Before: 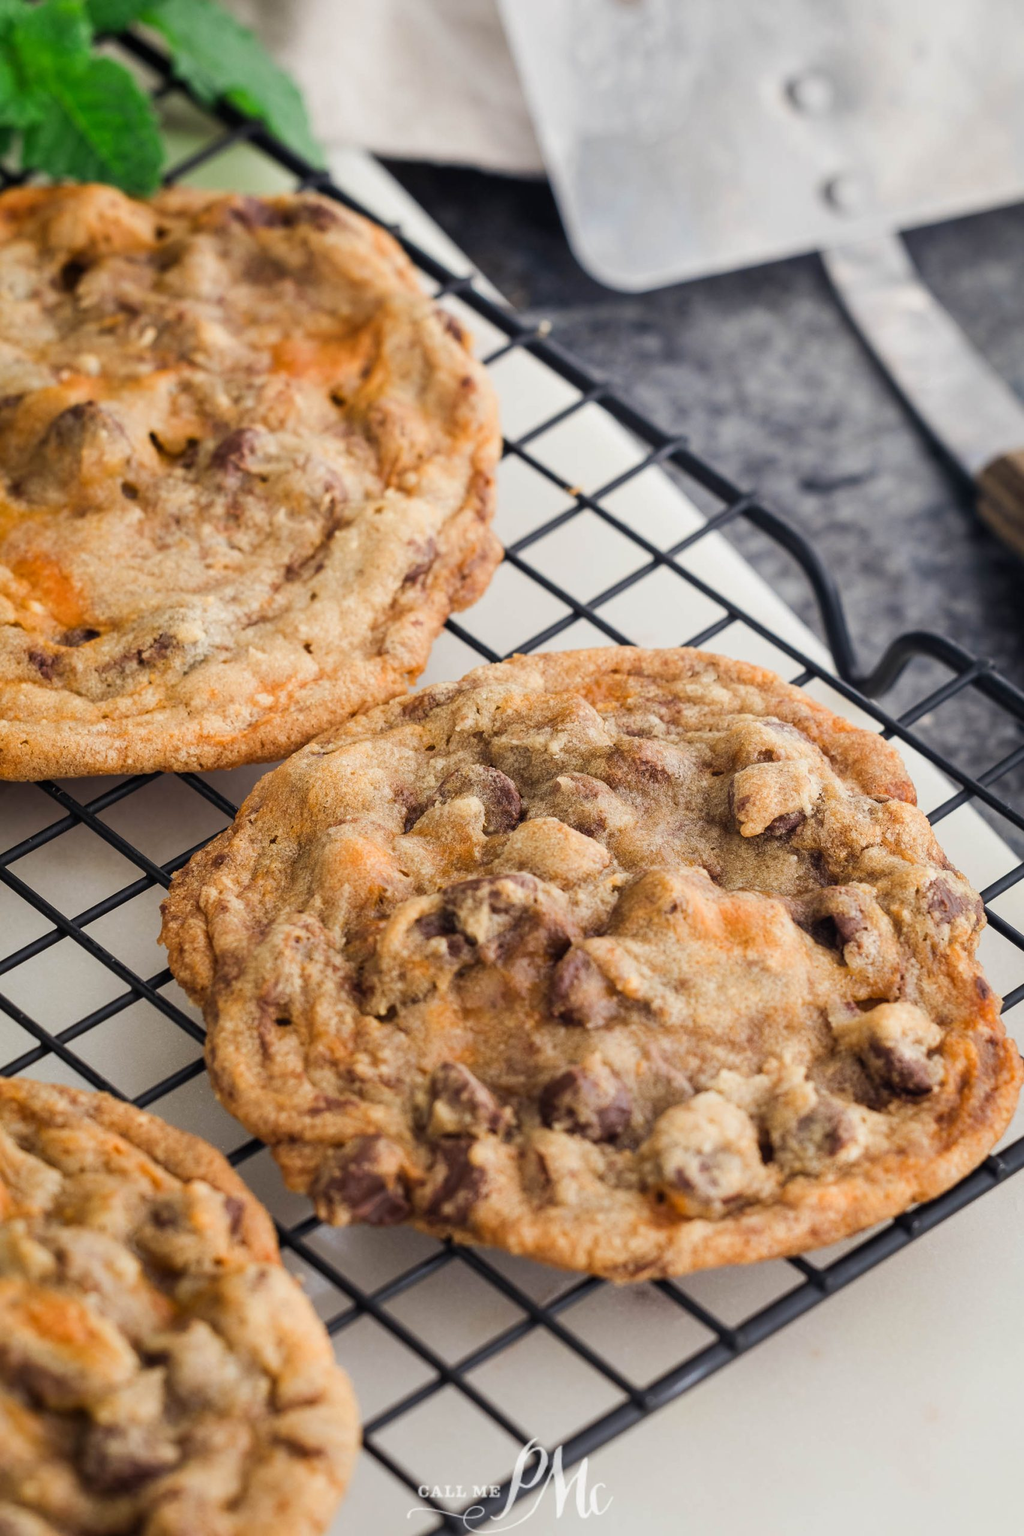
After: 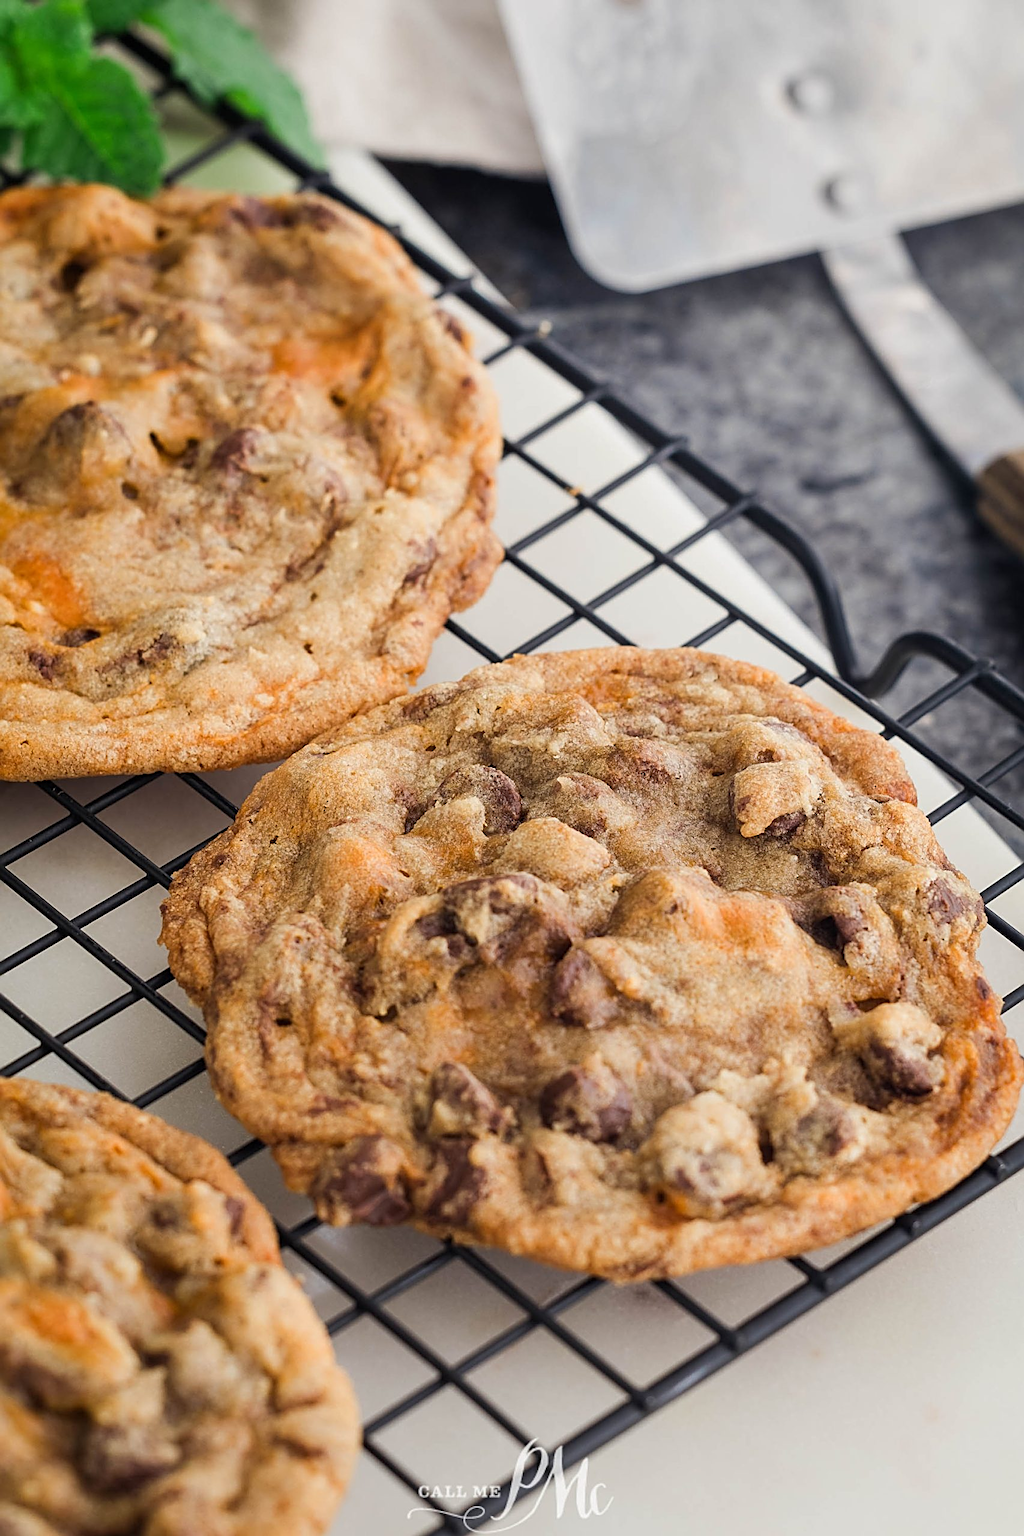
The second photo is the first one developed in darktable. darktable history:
white balance: red 1, blue 1
sharpen: radius 2.531, amount 0.628
